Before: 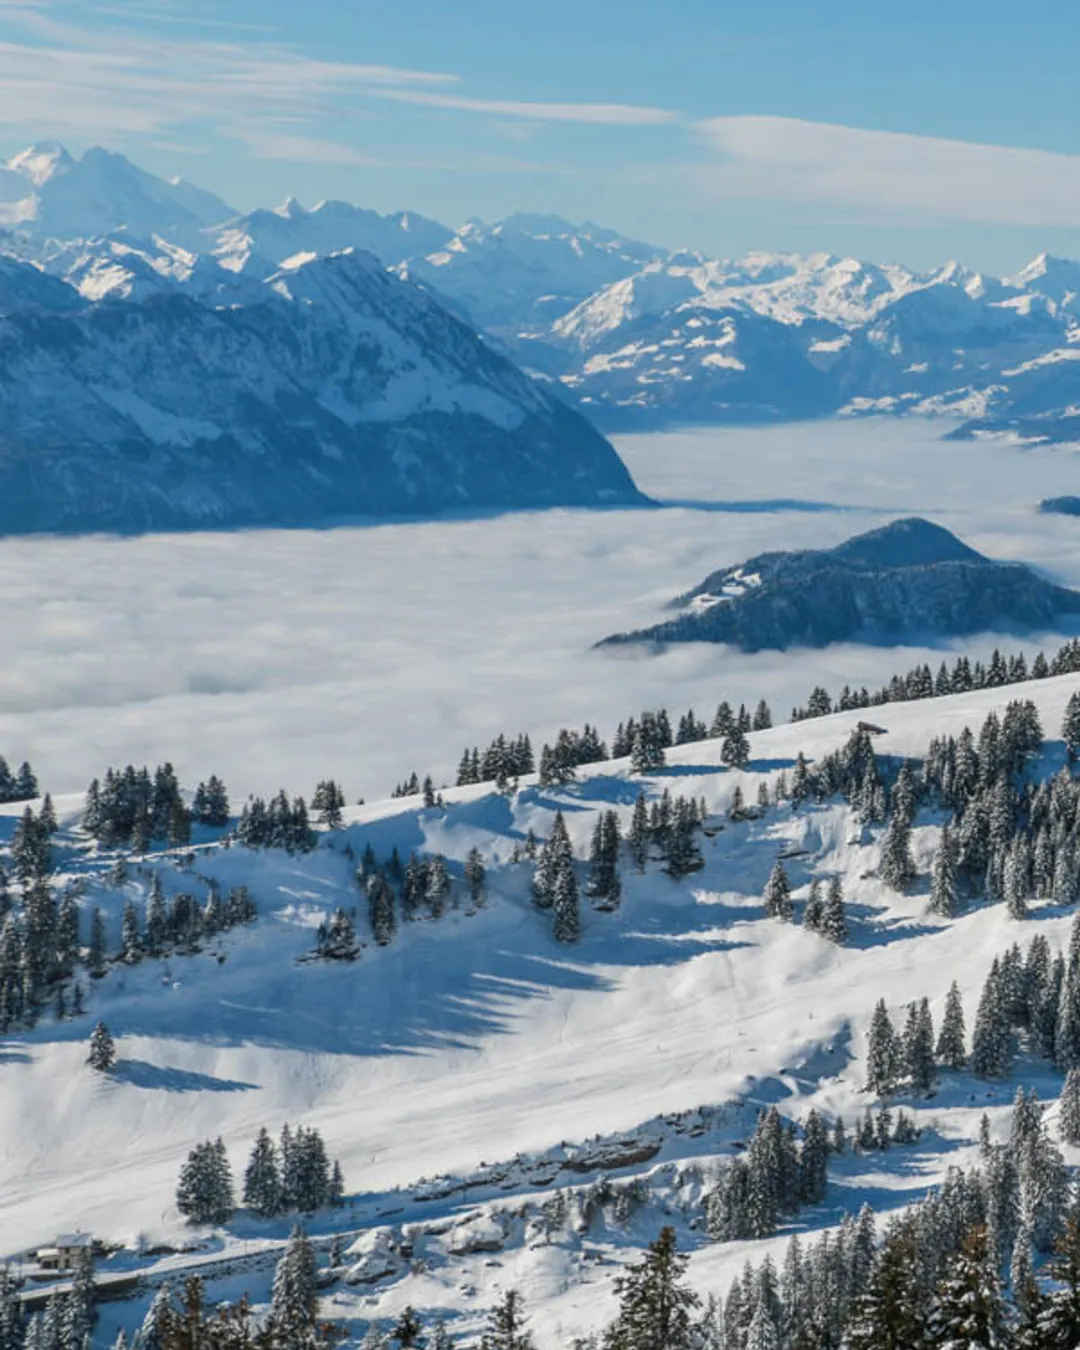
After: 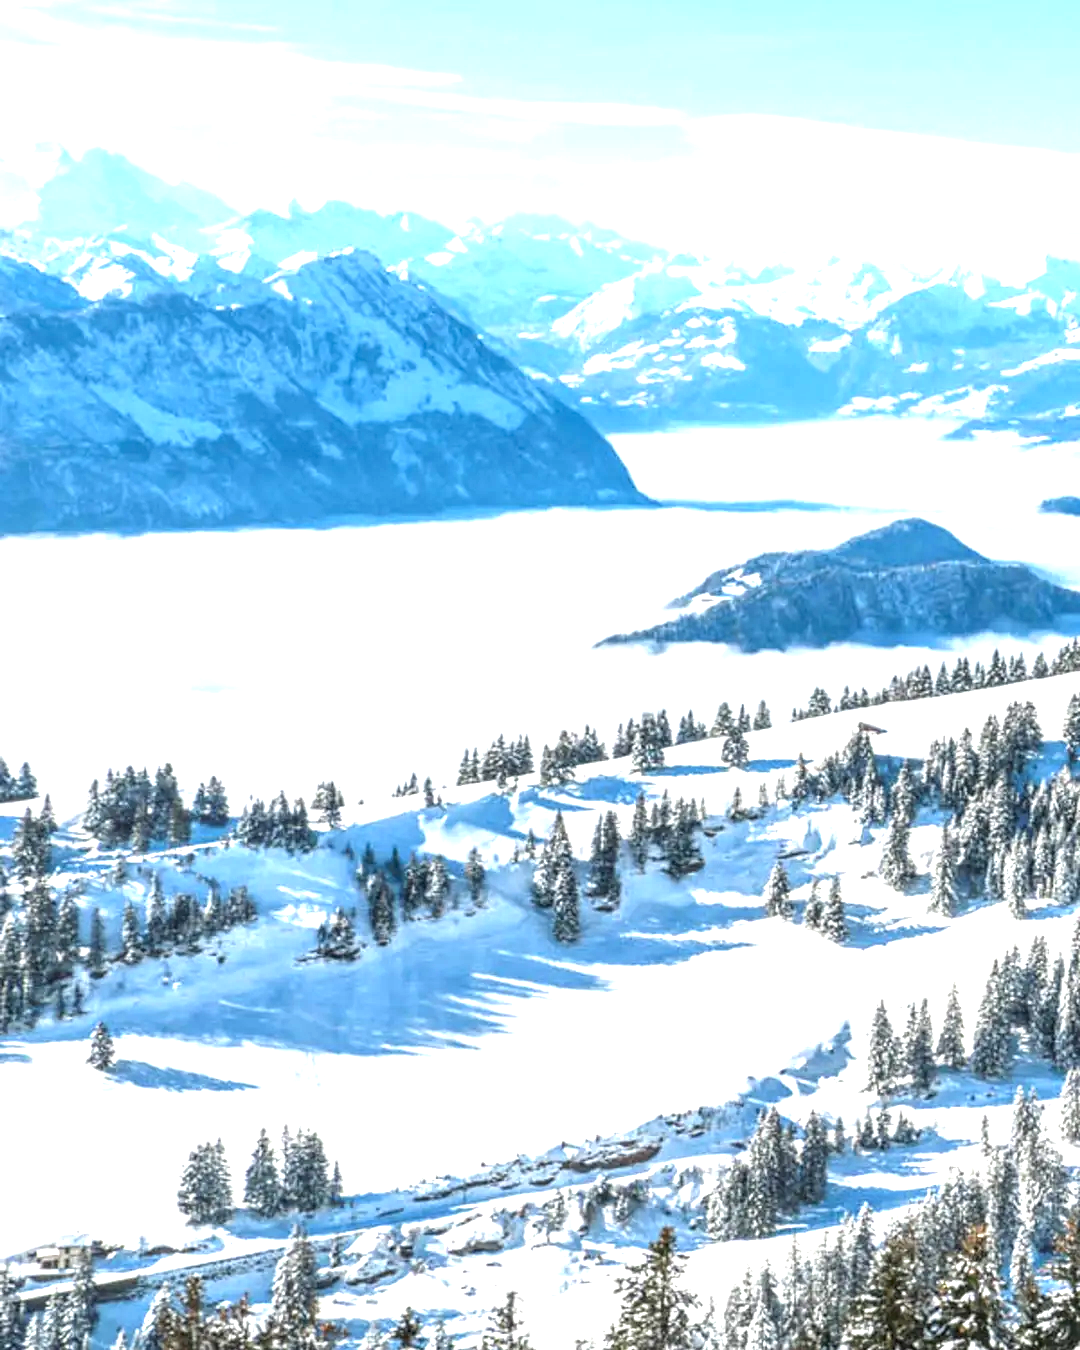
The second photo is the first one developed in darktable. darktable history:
local contrast: detail 130%
exposure: black level correction 0, exposure 1.741 EV, compensate exposure bias true, compensate highlight preservation false
